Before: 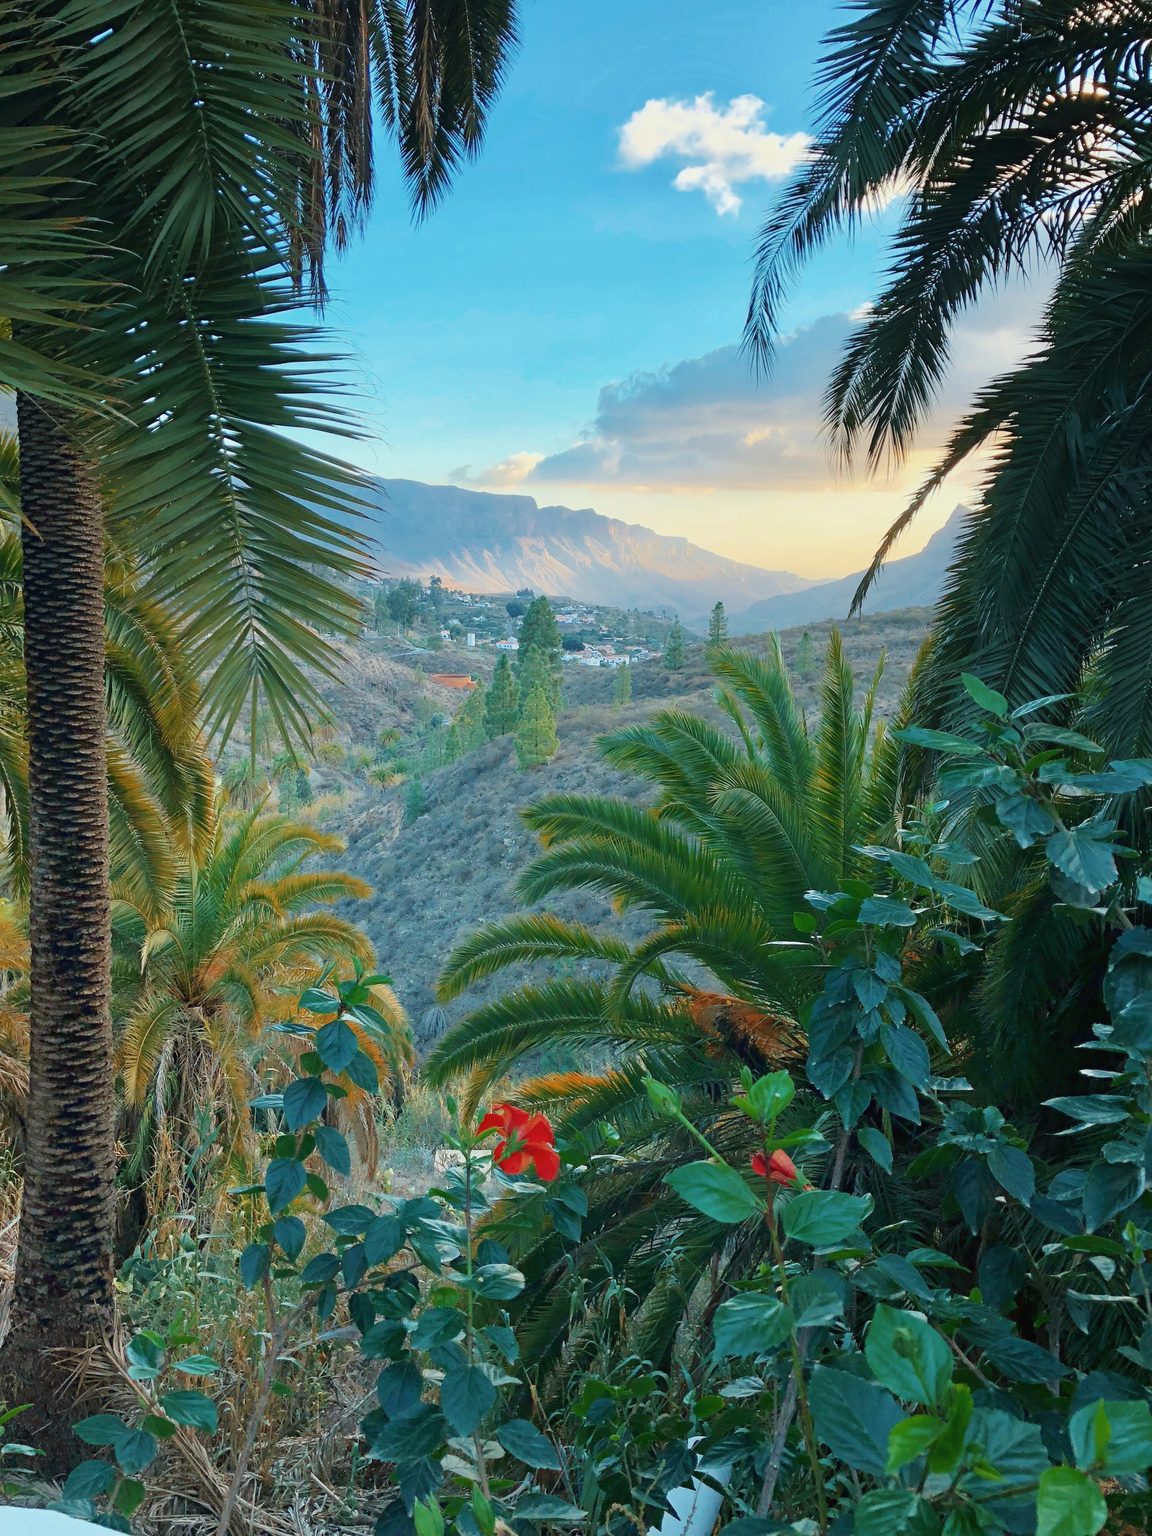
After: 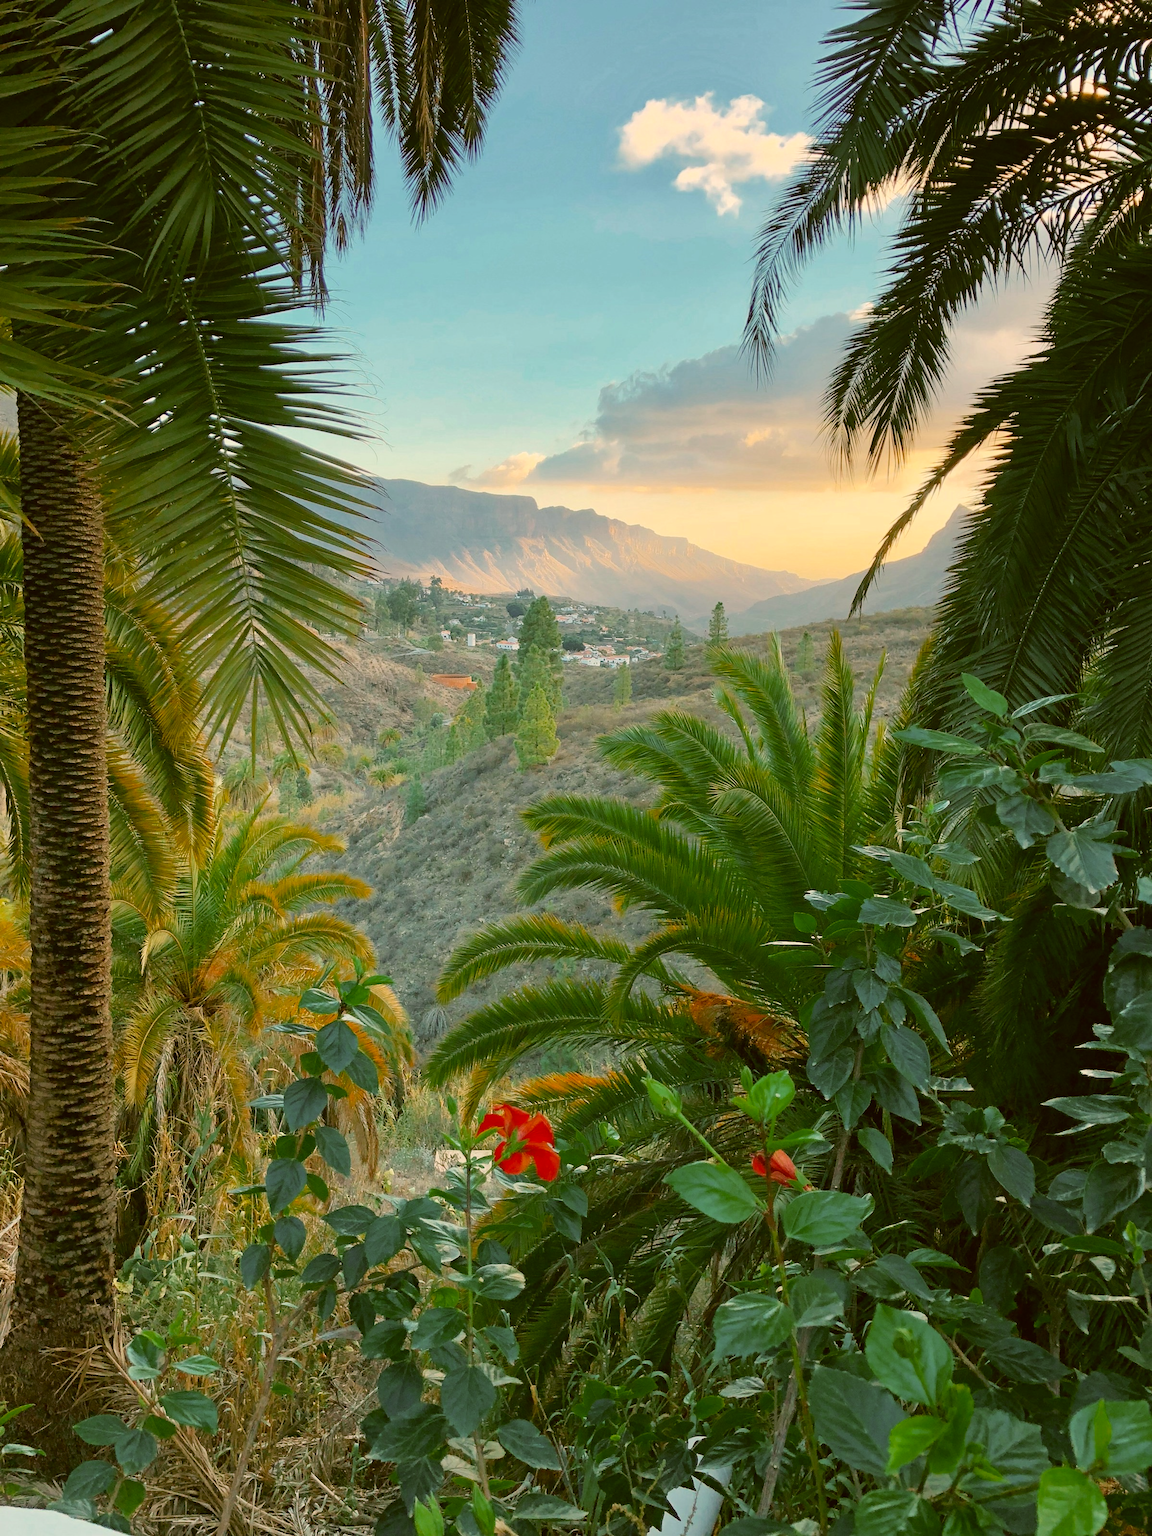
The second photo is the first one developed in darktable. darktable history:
color correction: highlights a* 8.85, highlights b* 15.35, shadows a* -0.474, shadows b* 26.19
